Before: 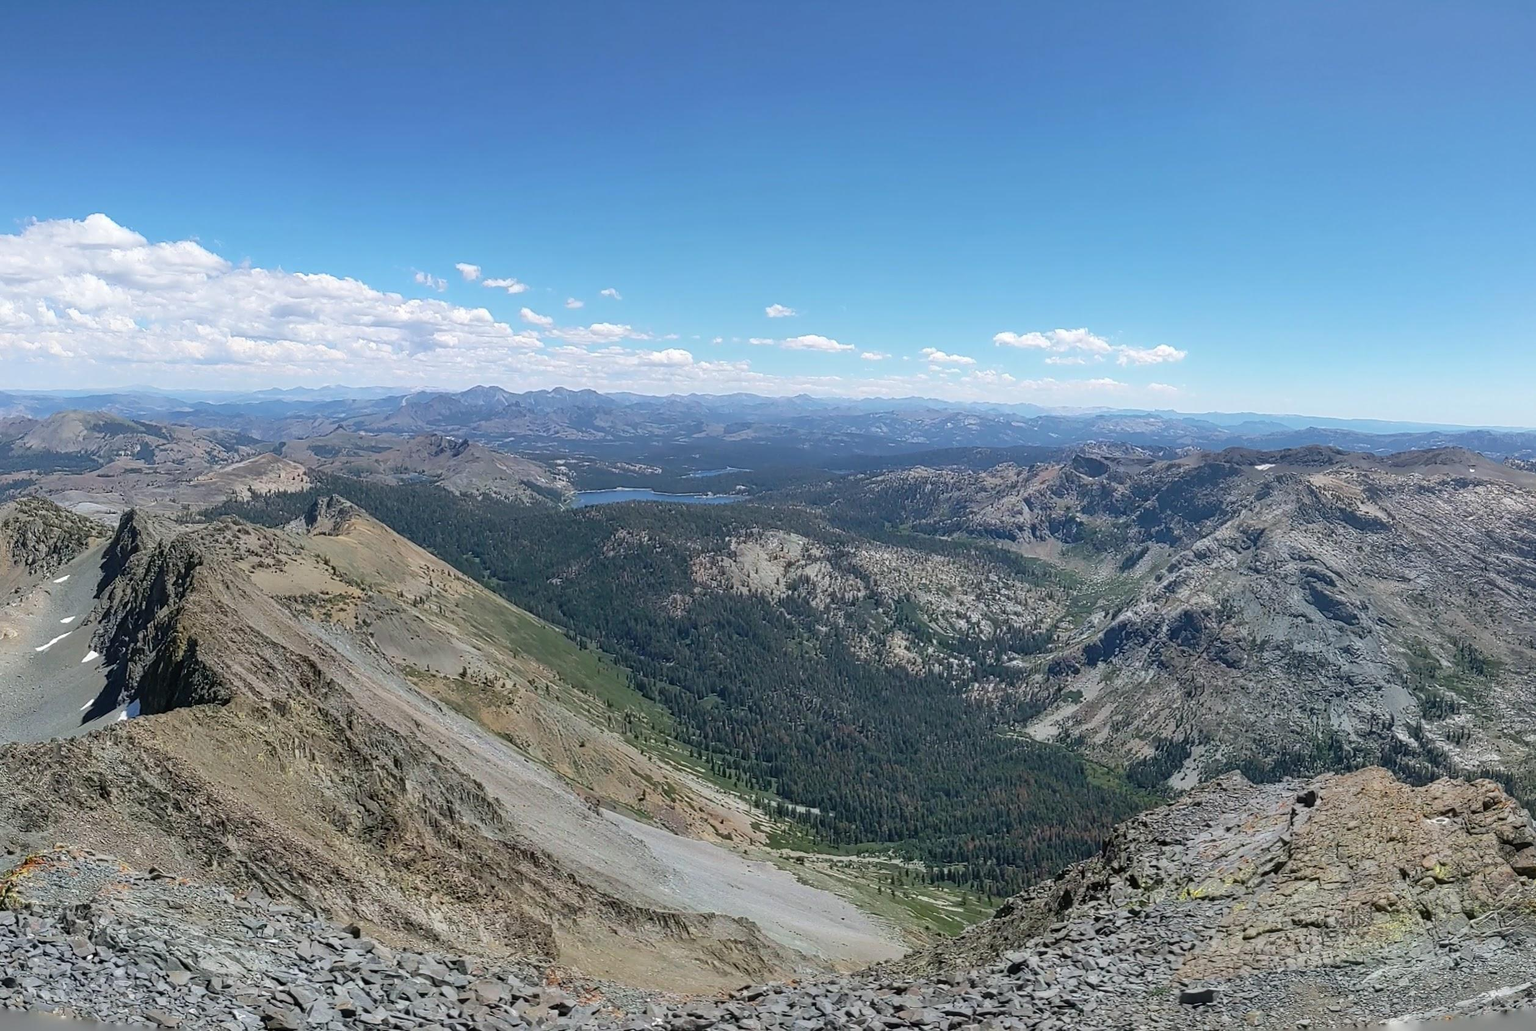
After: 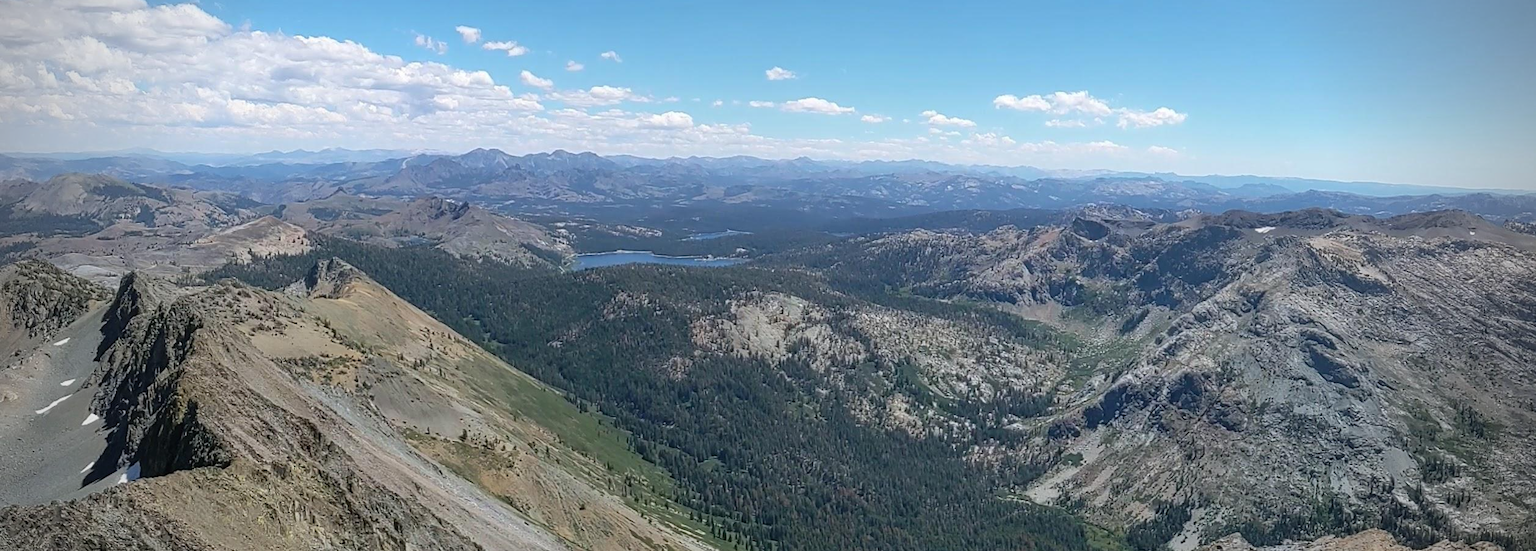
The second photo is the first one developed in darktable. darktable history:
vignetting: fall-off start 75%, brightness -0.692, width/height ratio 1.084
crop and rotate: top 23.043%, bottom 23.437%
